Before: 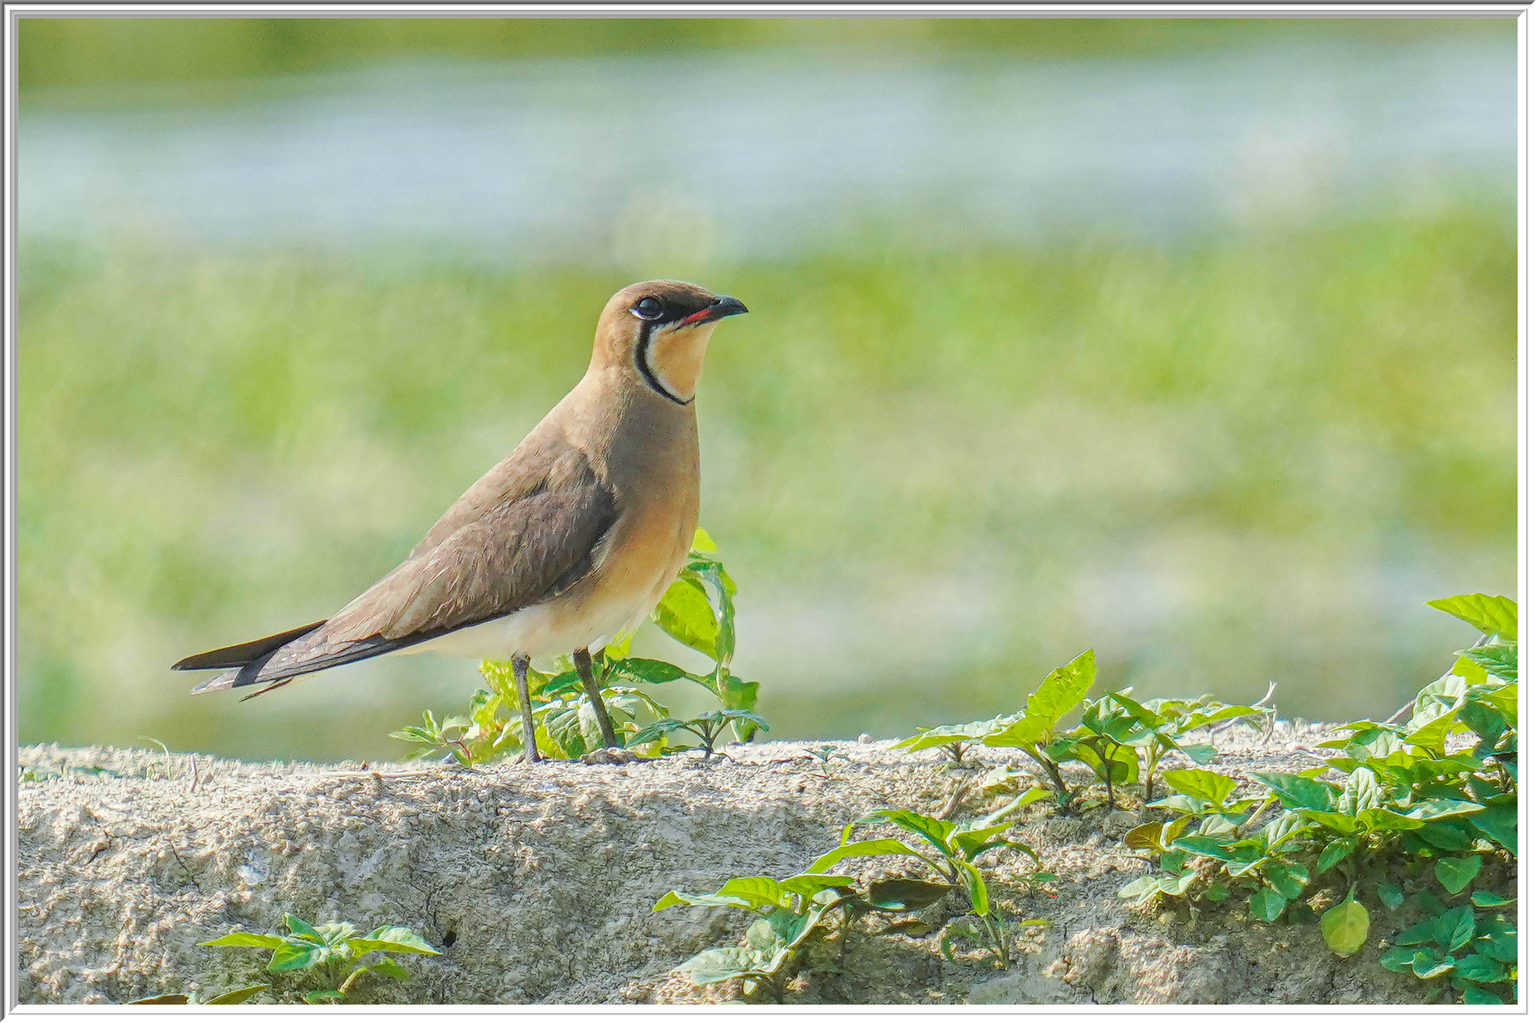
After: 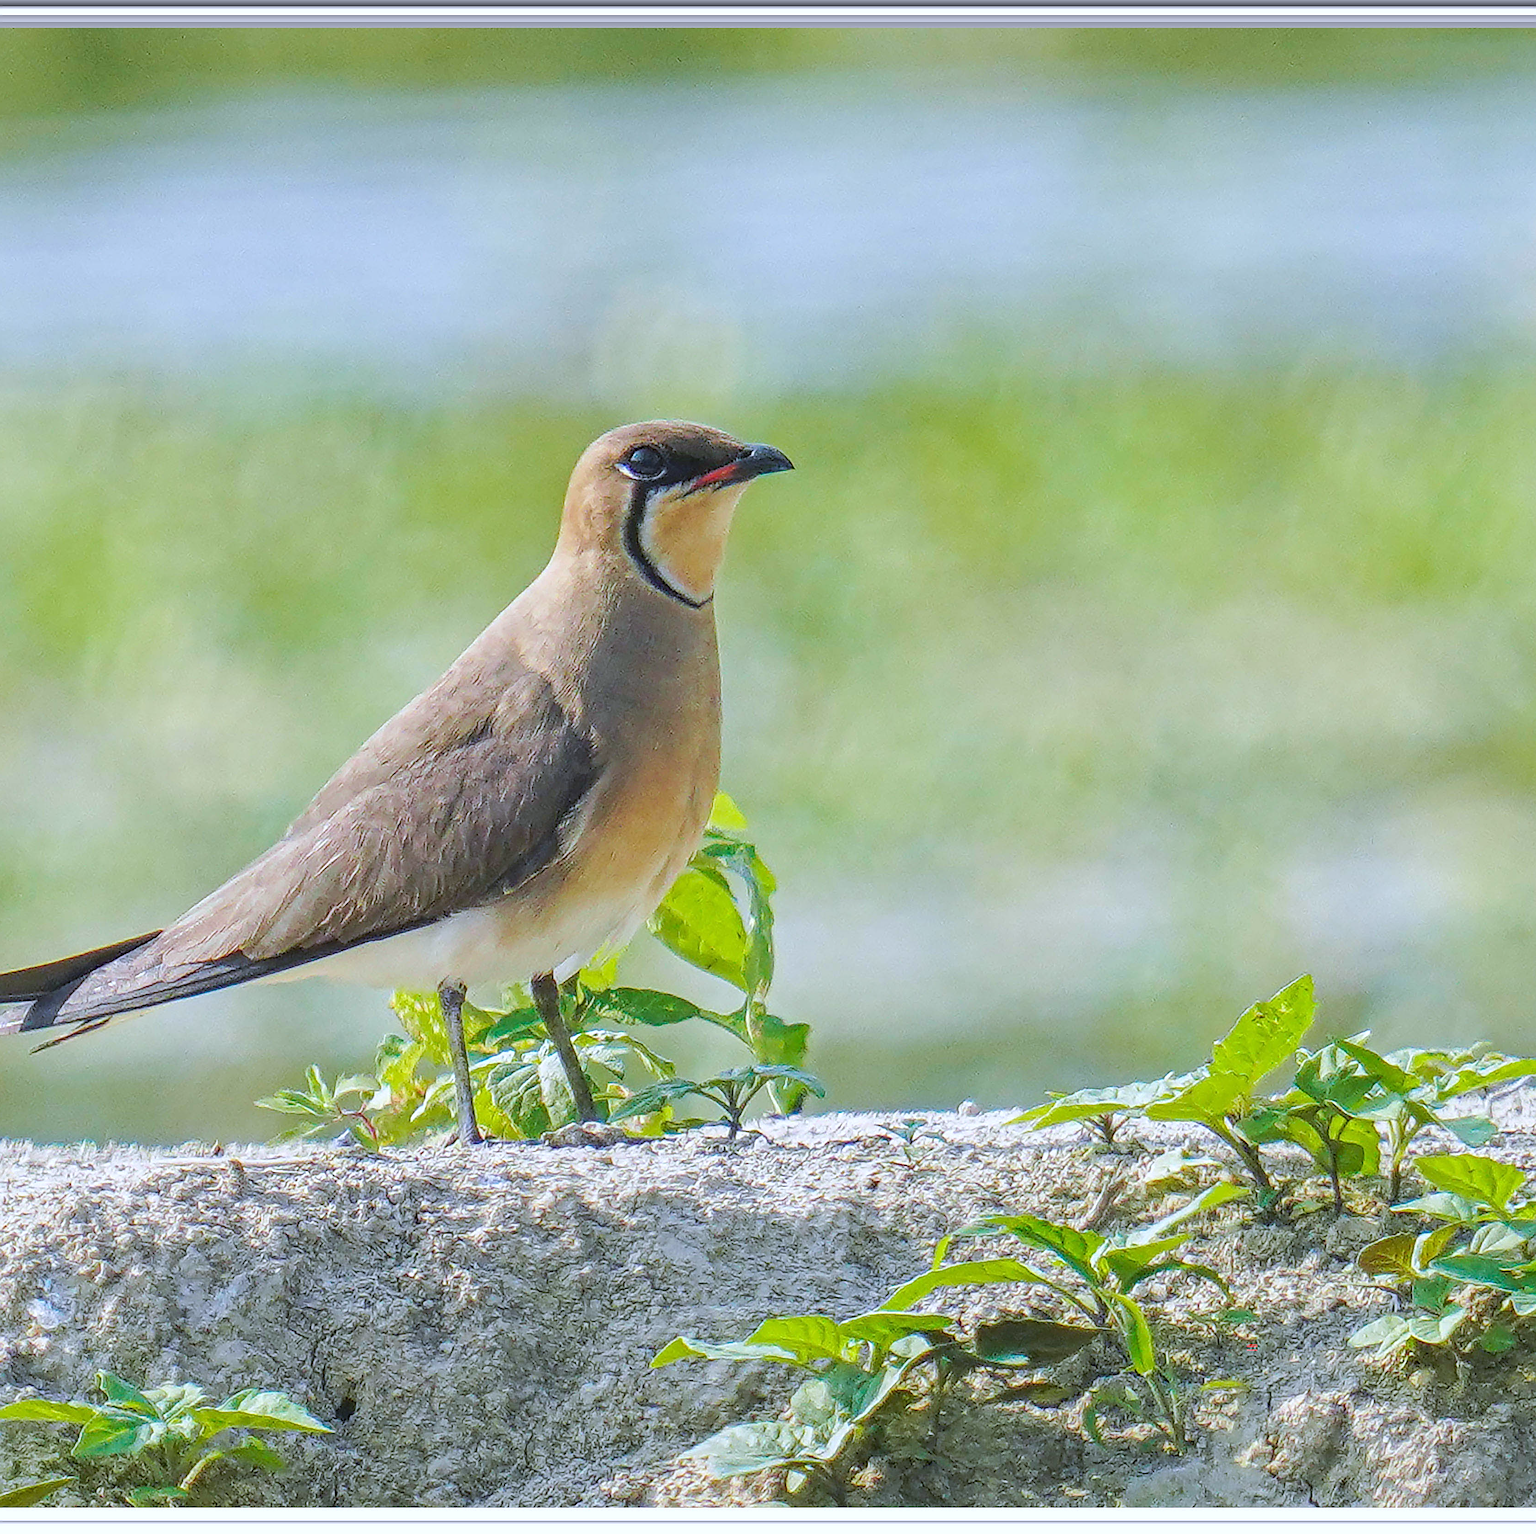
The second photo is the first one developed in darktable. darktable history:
crop and rotate: left 14.292%, right 19.041%
sharpen: on, module defaults
white balance: red 0.967, blue 1.119, emerald 0.756
